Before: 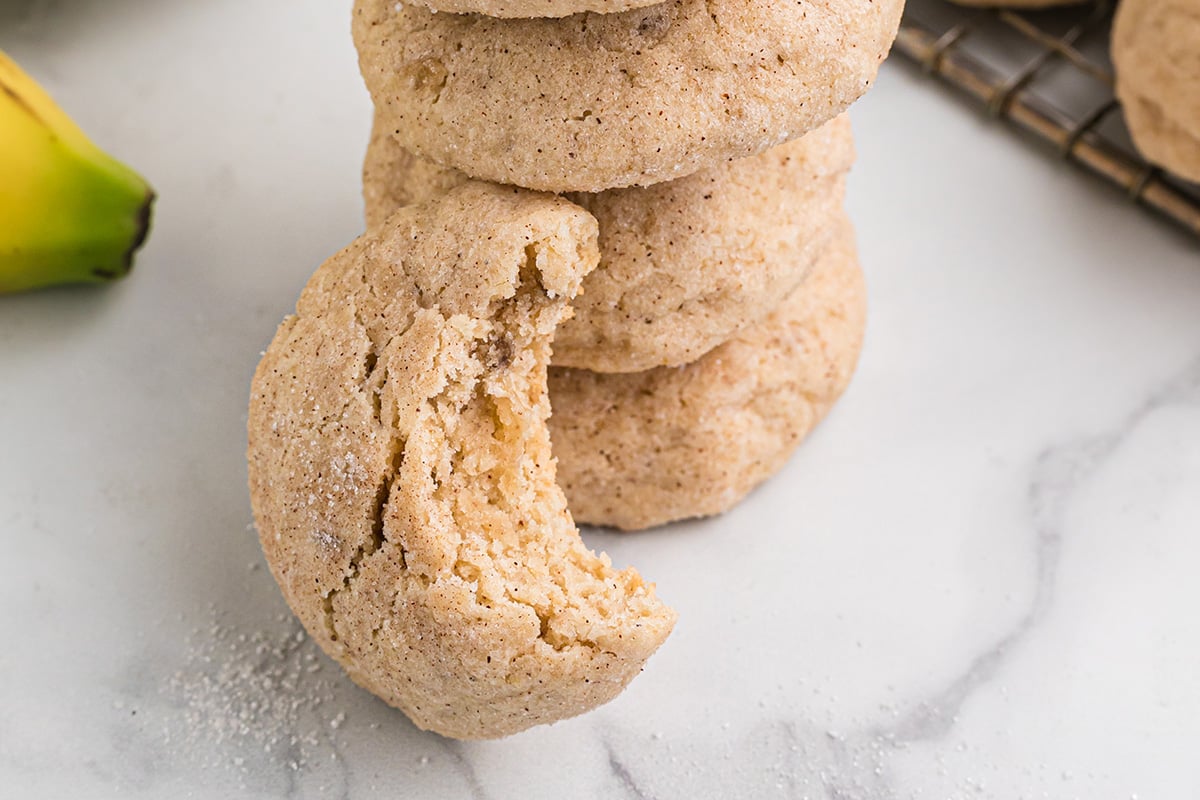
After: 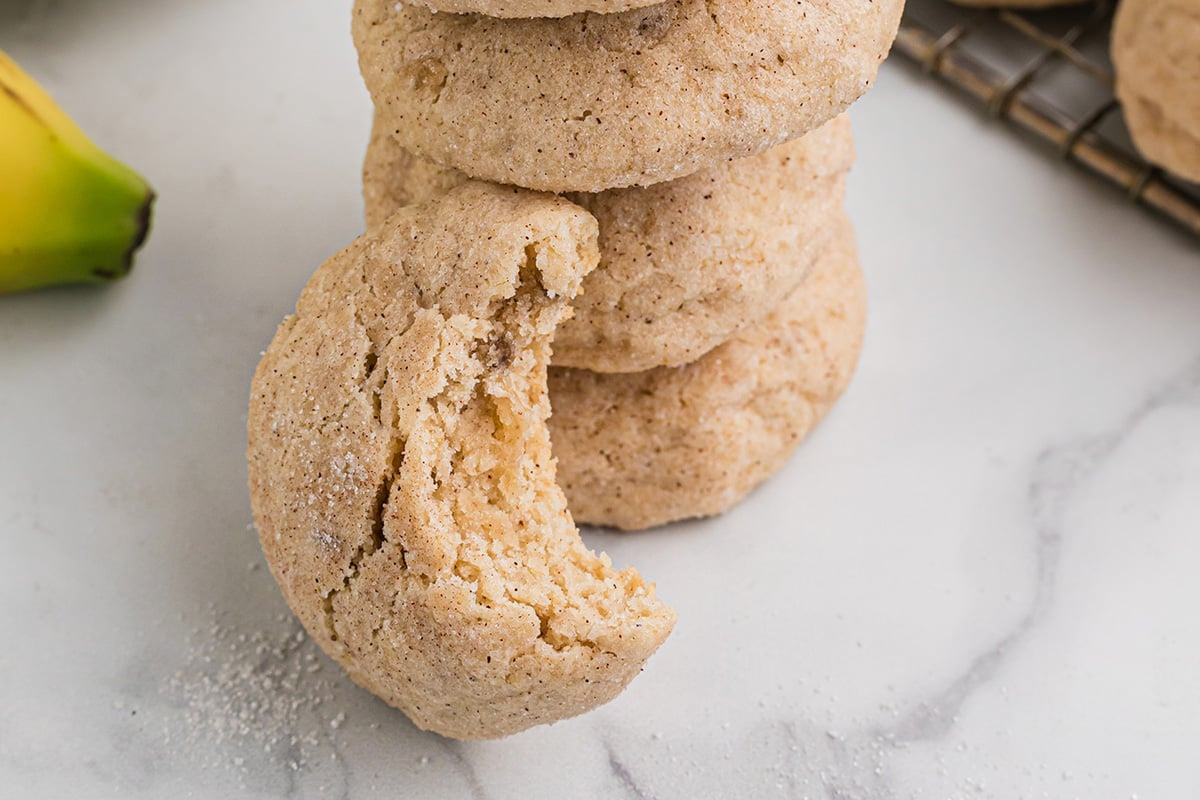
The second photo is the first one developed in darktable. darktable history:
exposure: exposure -0.146 EV, compensate exposure bias true, compensate highlight preservation false
